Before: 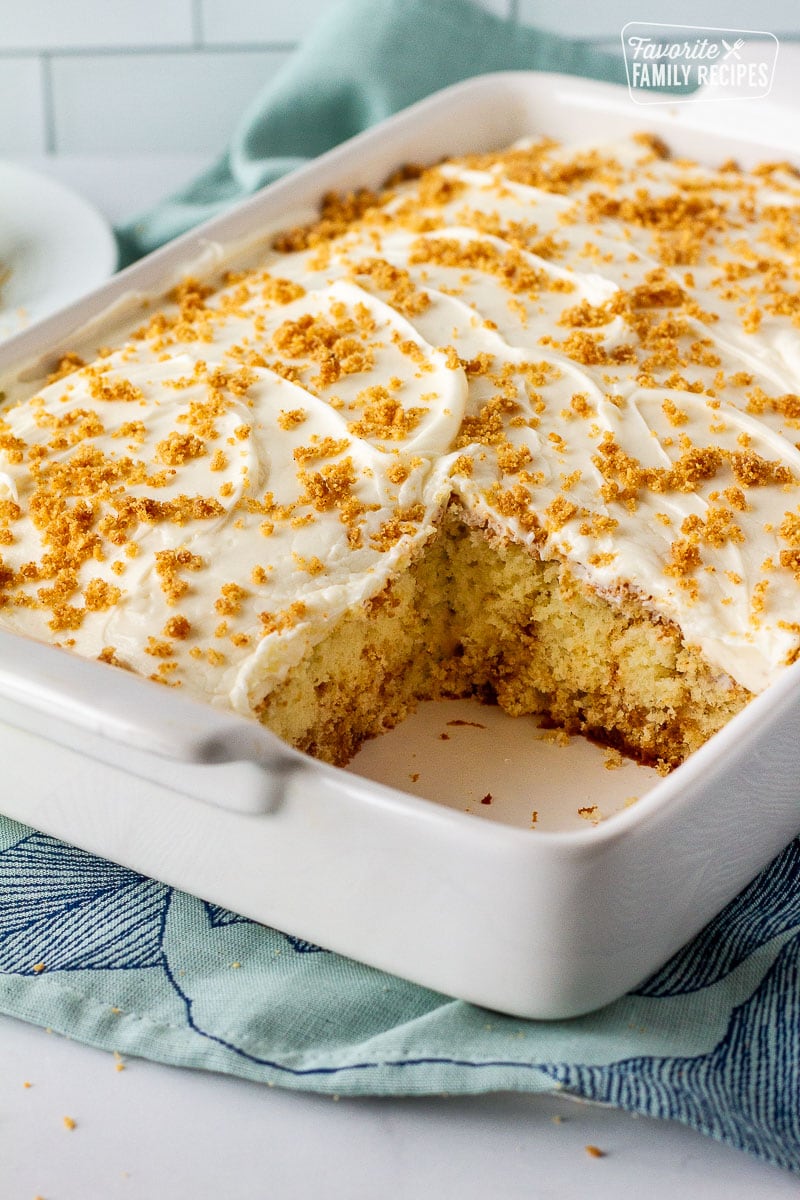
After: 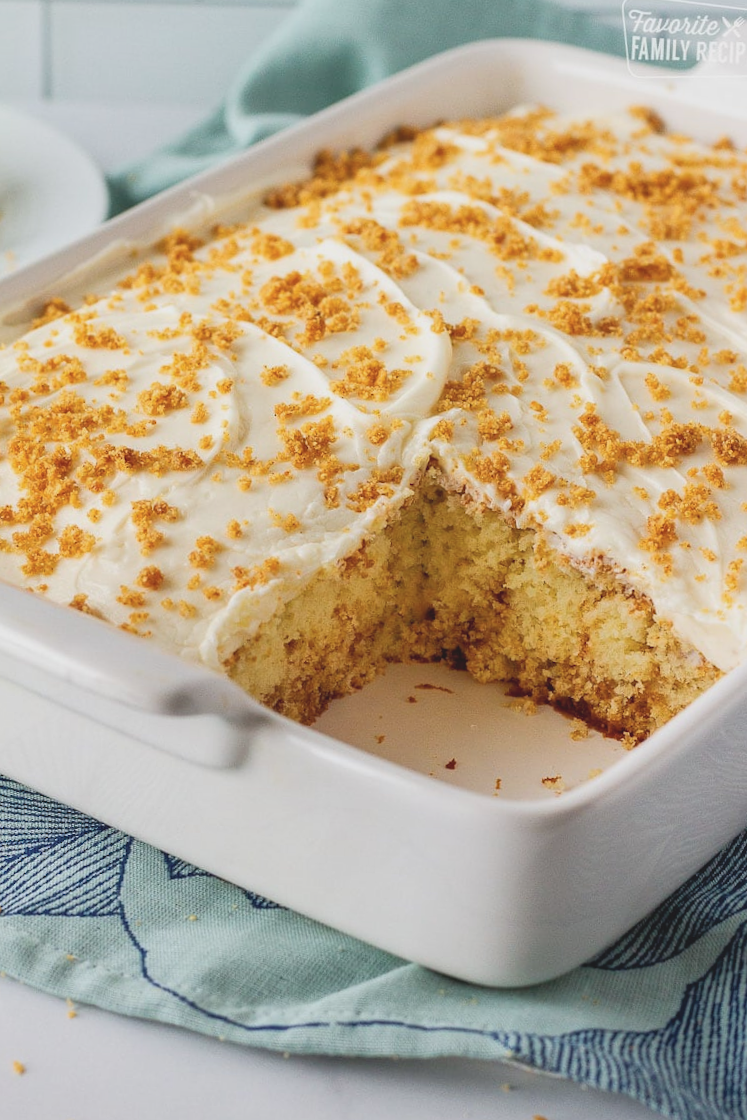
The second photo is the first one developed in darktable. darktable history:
crop and rotate: angle -2.74°
contrast brightness saturation: contrast -0.159, brightness 0.048, saturation -0.126
